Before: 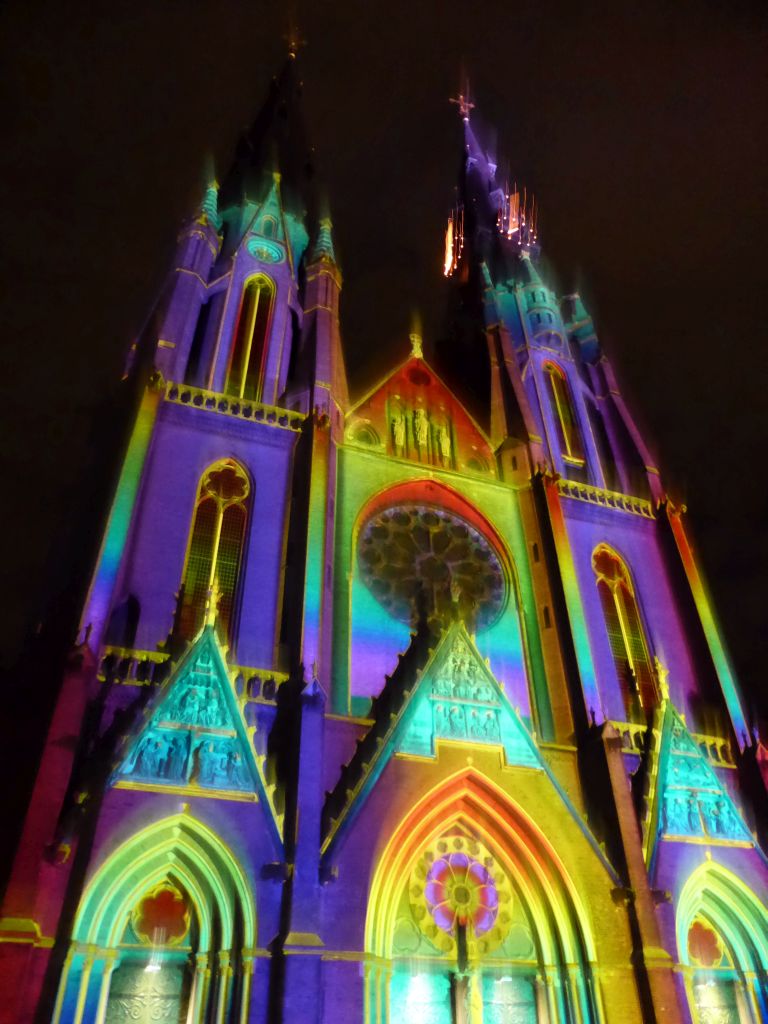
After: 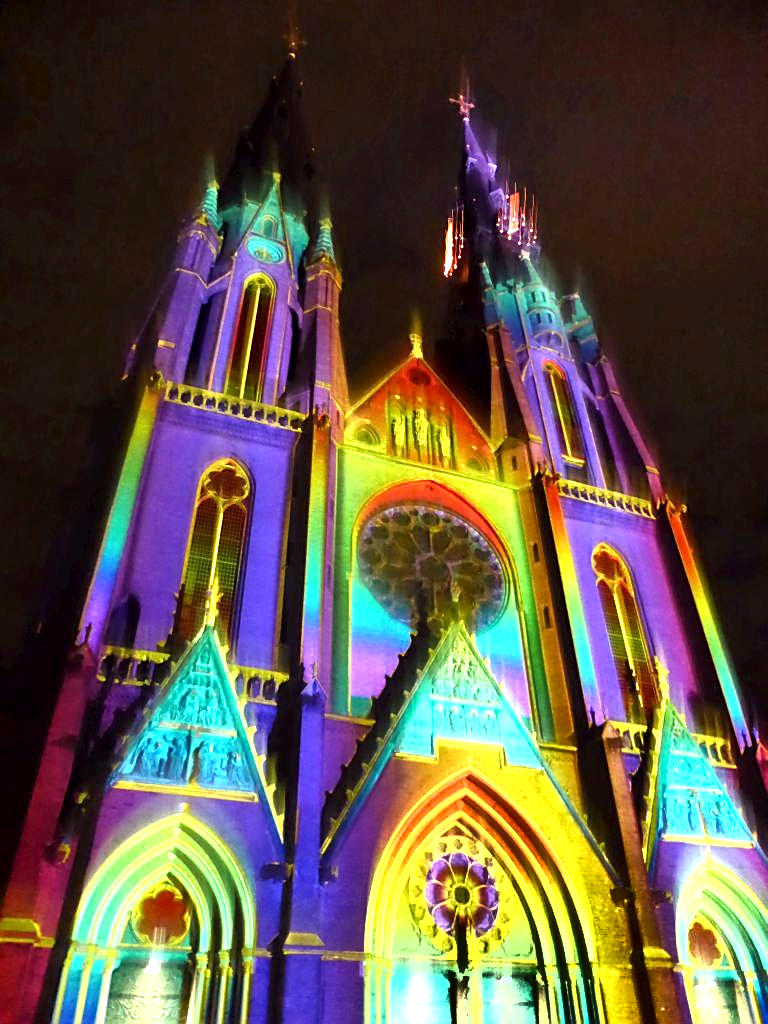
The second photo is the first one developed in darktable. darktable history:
sharpen: on, module defaults
exposure: black level correction 0.001, exposure 1.043 EV, compensate highlight preservation false
shadows and highlights: shadows 20.91, highlights -81.54, highlights color adjustment 0.544%, soften with gaussian
